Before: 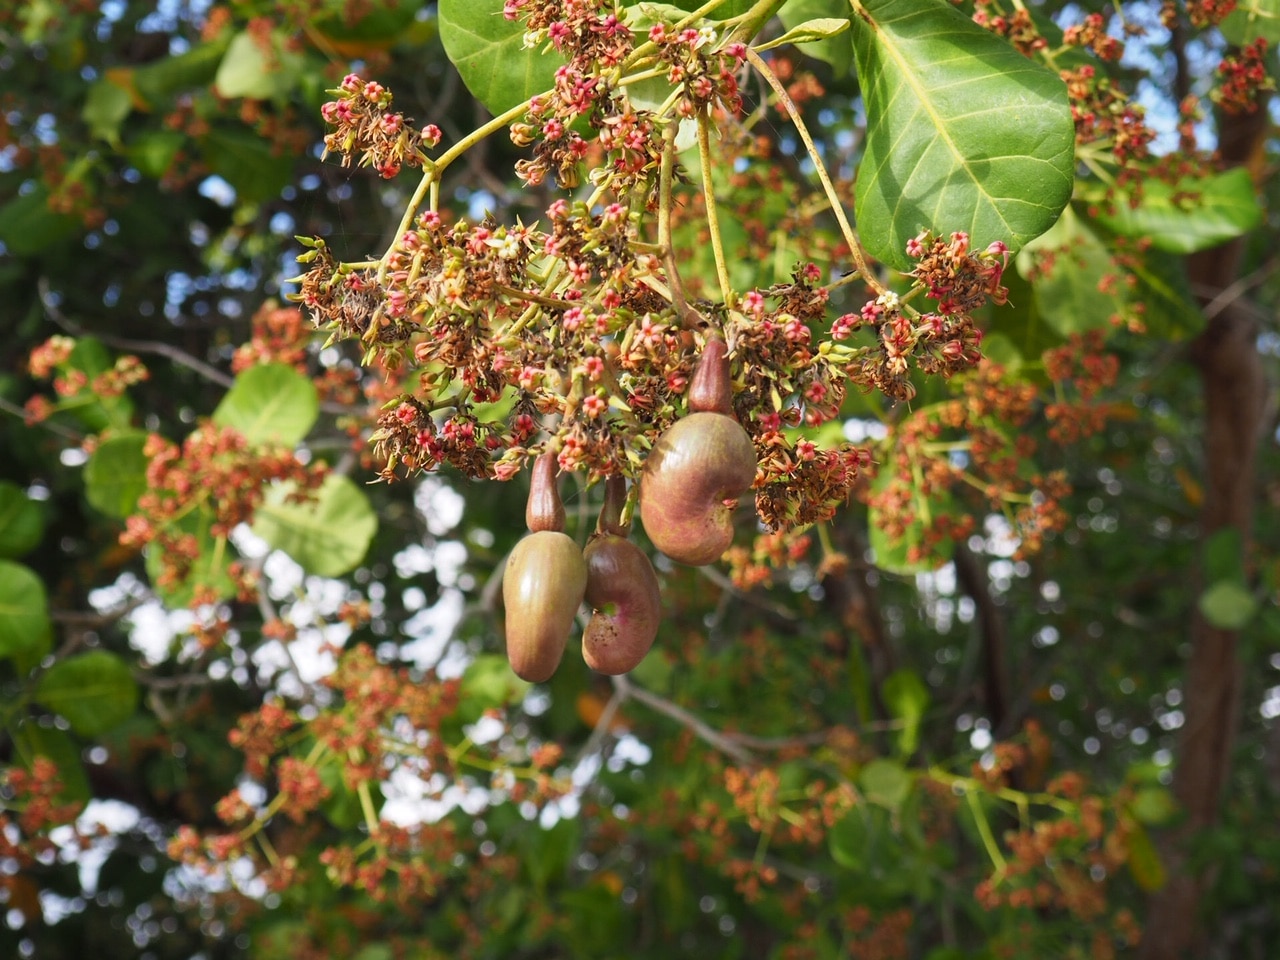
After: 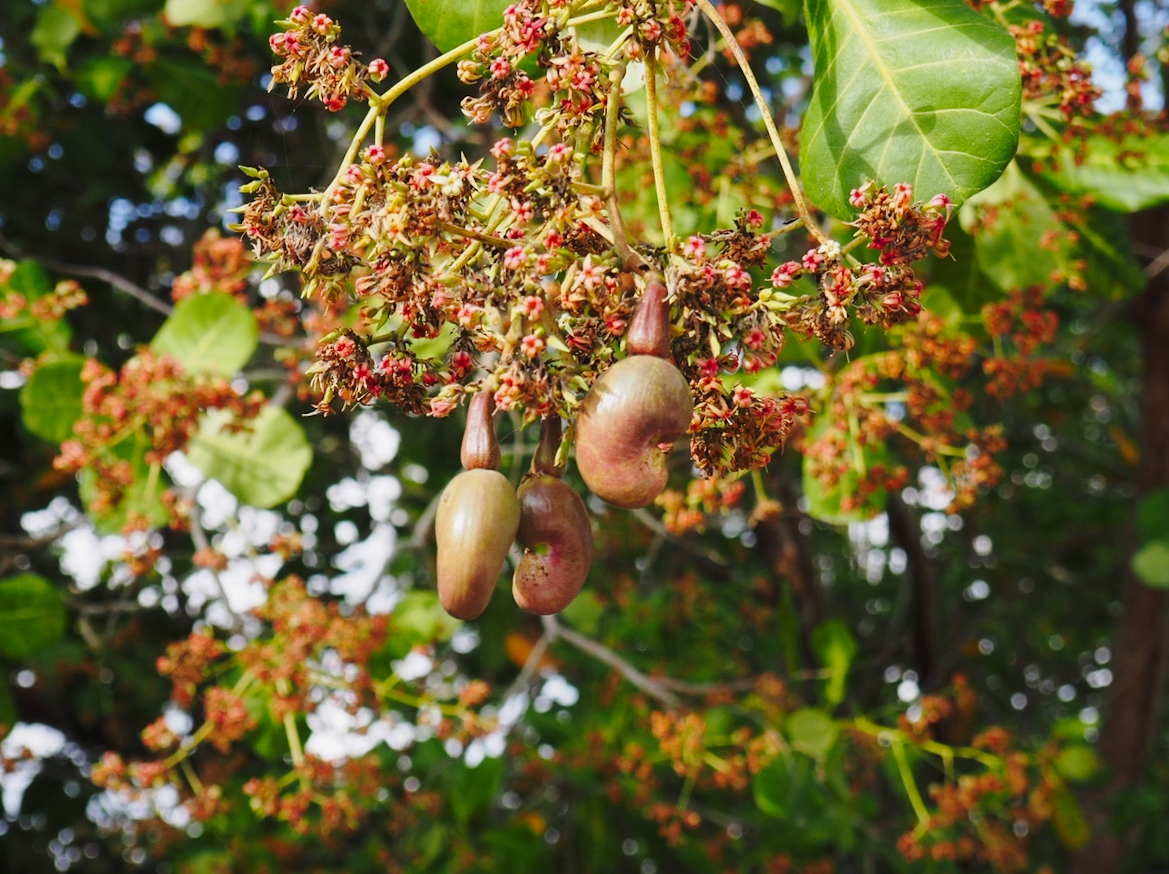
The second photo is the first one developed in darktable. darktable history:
tone equalizer: on, module defaults
tone curve: curves: ch0 [(0, 0) (0.23, 0.189) (0.486, 0.52) (0.822, 0.825) (0.994, 0.955)]; ch1 [(0, 0) (0.226, 0.261) (0.379, 0.442) (0.469, 0.468) (0.495, 0.498) (0.514, 0.509) (0.561, 0.603) (0.59, 0.656) (1, 1)]; ch2 [(0, 0) (0.269, 0.299) (0.459, 0.43) (0.498, 0.5) (0.523, 0.52) (0.586, 0.569) (0.635, 0.617) (0.659, 0.681) (0.718, 0.764) (1, 1)], preserve colors none
crop and rotate: angle -1.85°, left 3.087%, top 4.306%, right 1.655%, bottom 0.701%
